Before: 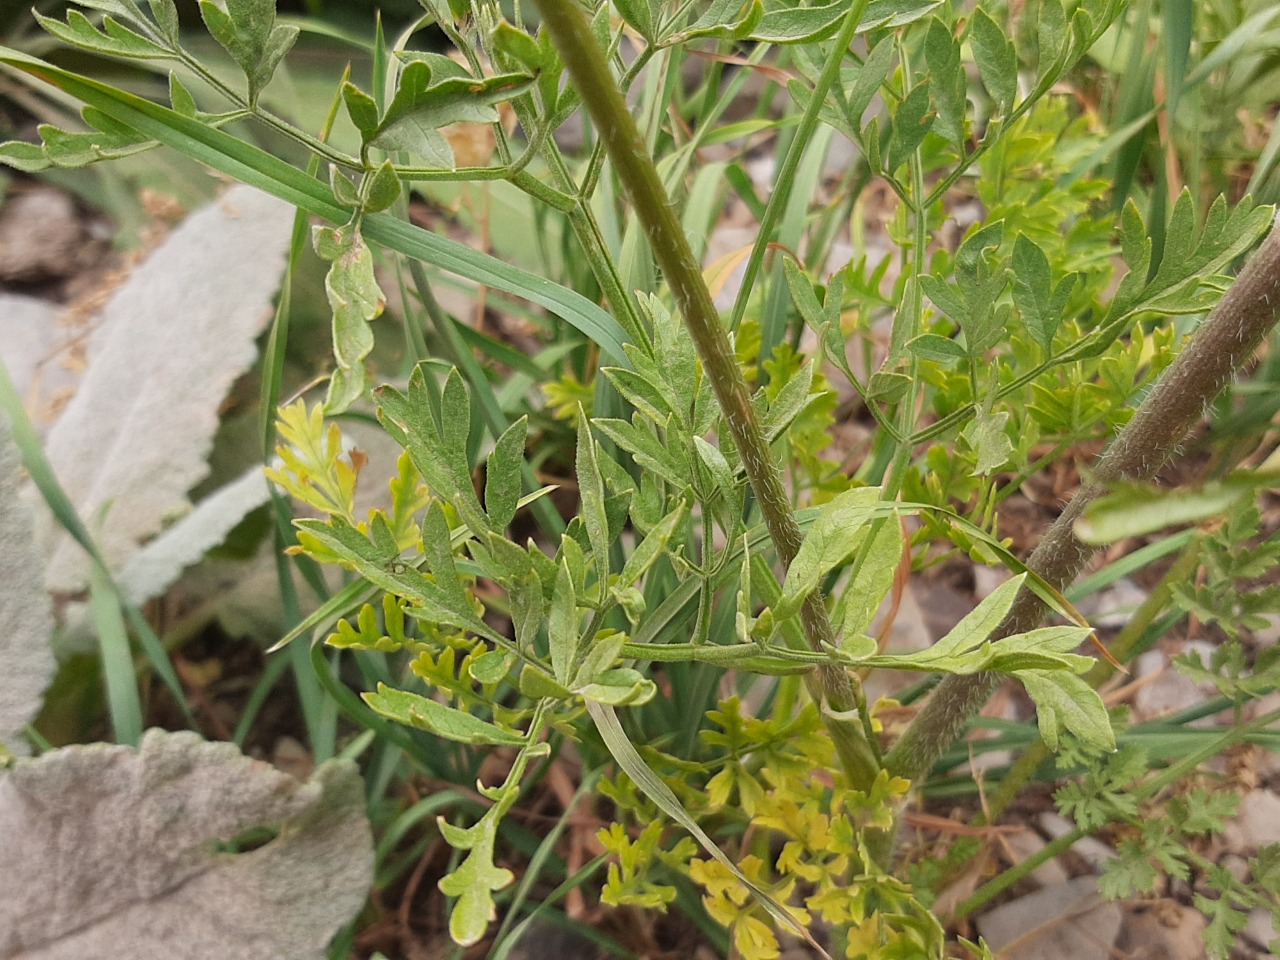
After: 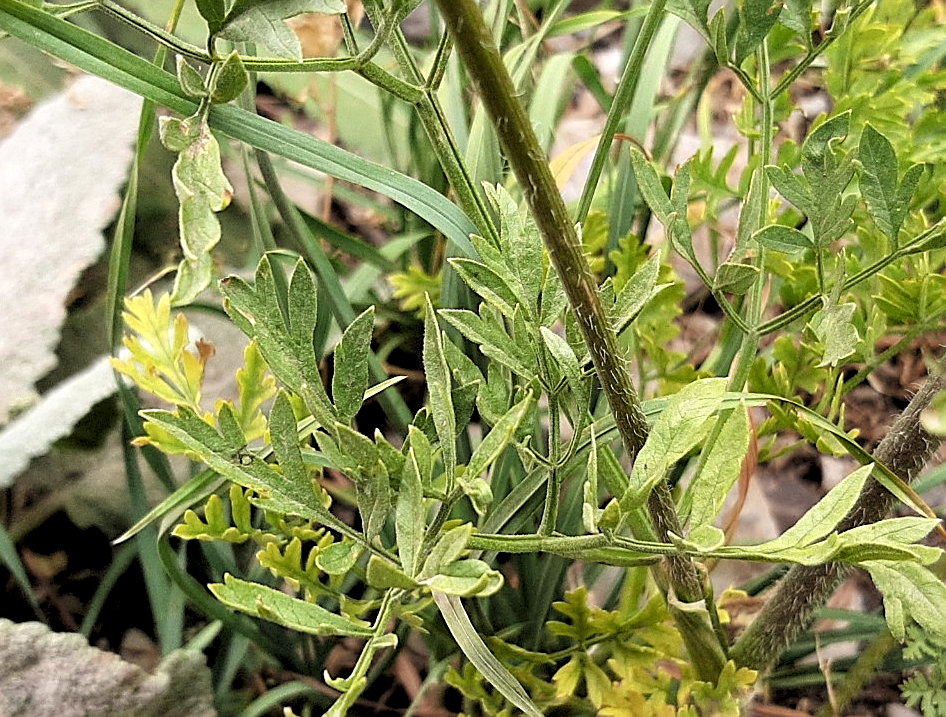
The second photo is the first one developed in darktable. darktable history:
sharpen: on, module defaults
crop and rotate: left 12.022%, top 11.358%, right 14.033%, bottom 13.902%
levels: levels [0.062, 0.494, 0.925]
local contrast: highlights 103%, shadows 102%, detail 120%, midtone range 0.2
filmic rgb: middle gray luminance 8.66%, black relative exposure -6.32 EV, white relative exposure 2.72 EV, target black luminance 0%, hardness 4.79, latitude 73.57%, contrast 1.333, shadows ↔ highlights balance 9.85%, iterations of high-quality reconstruction 0
